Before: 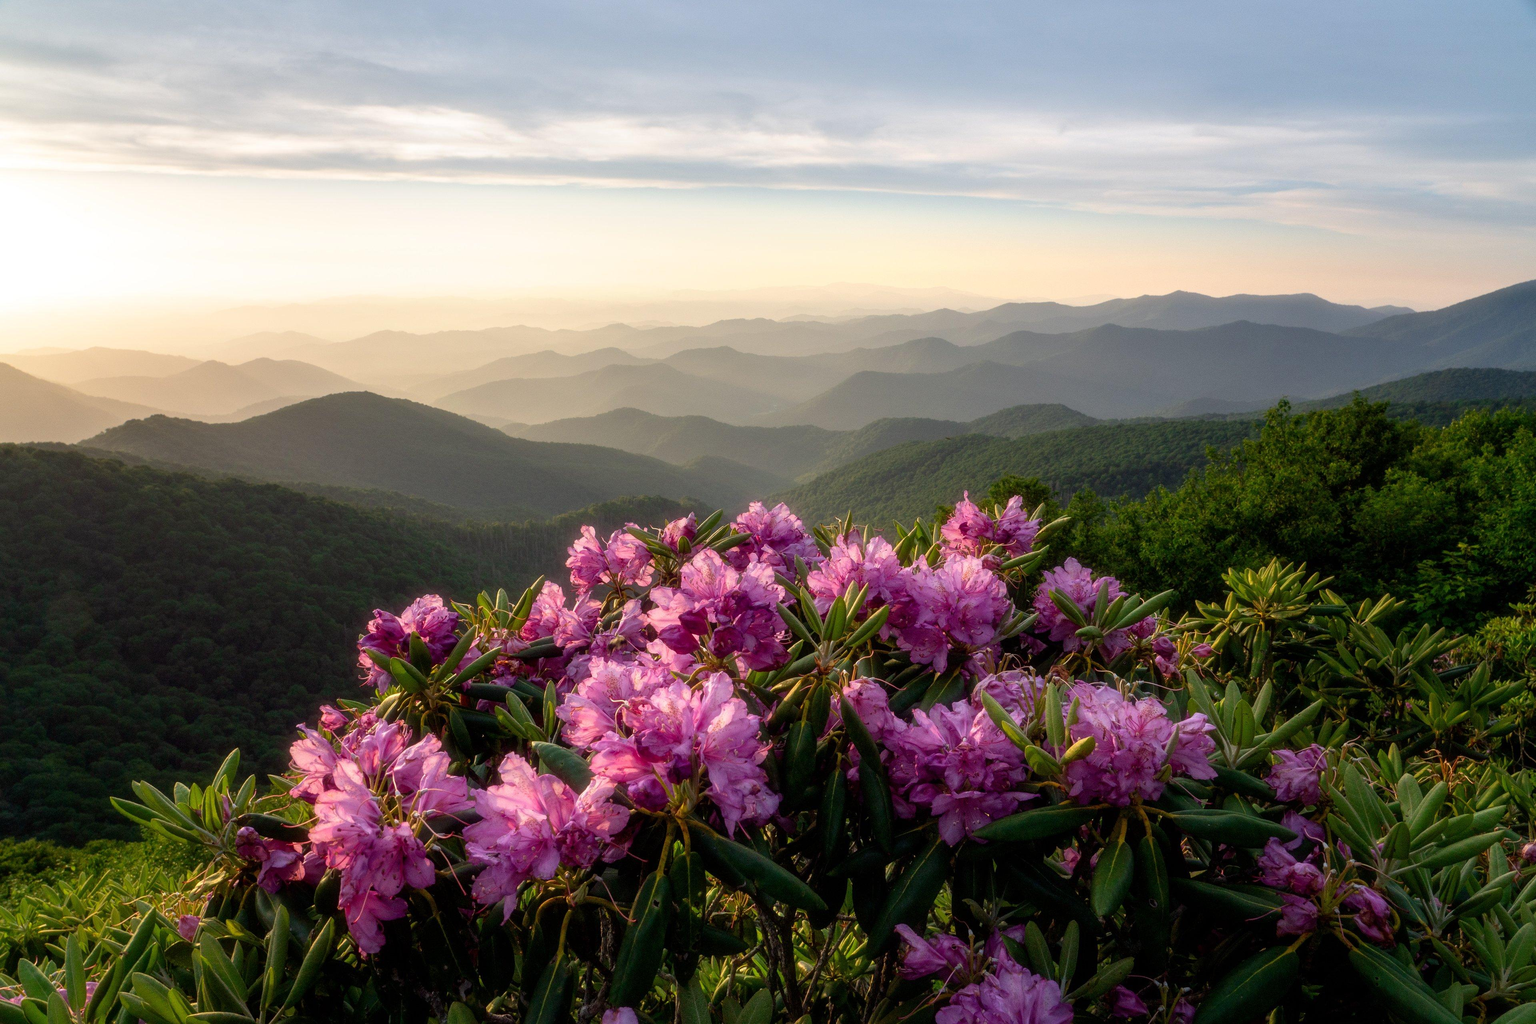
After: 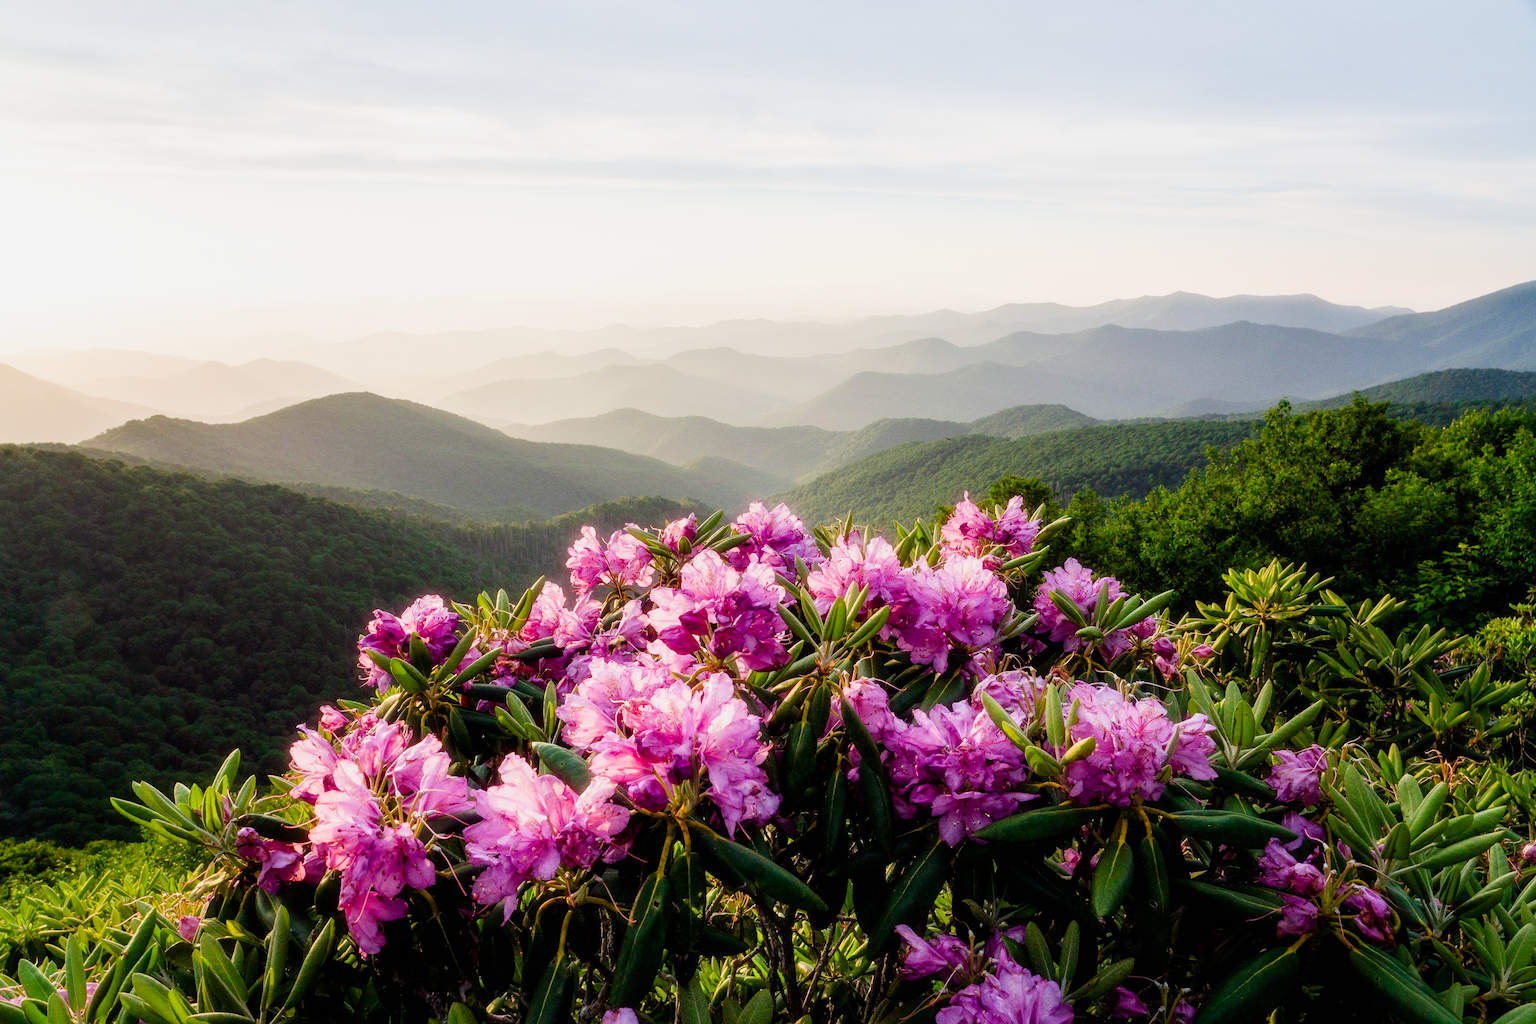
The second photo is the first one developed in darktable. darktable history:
exposure: exposure 1.137 EV, compensate highlight preservation false
sigmoid: on, module defaults
